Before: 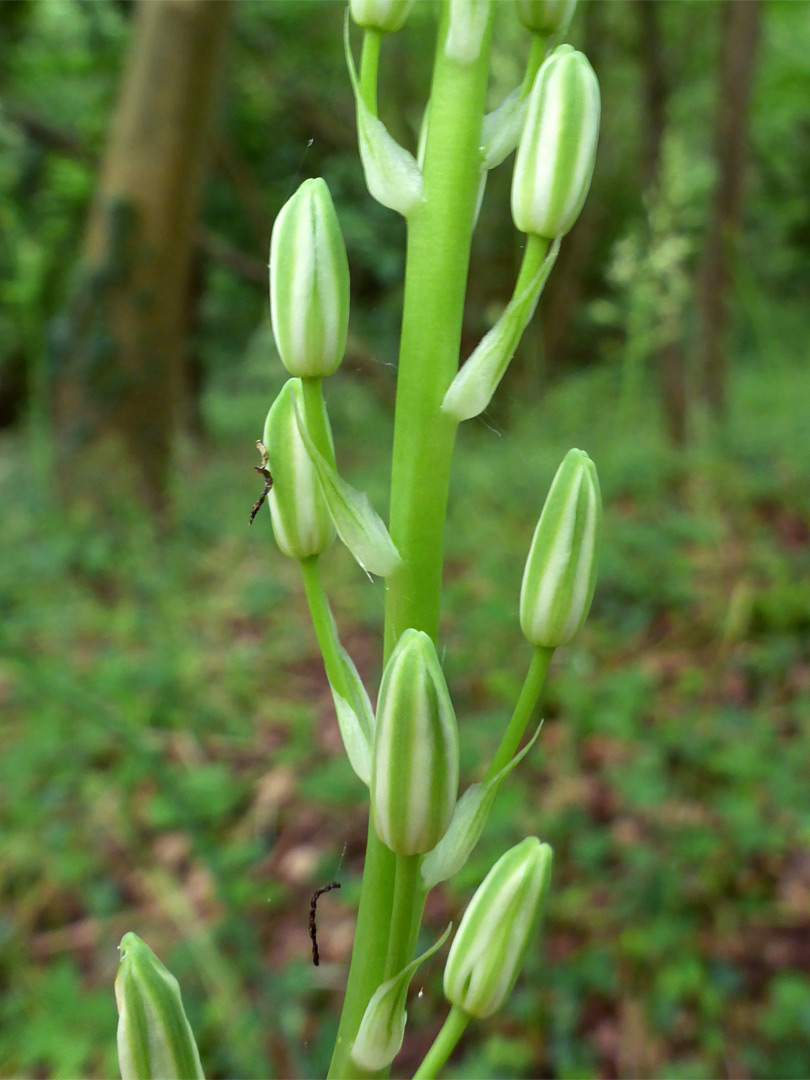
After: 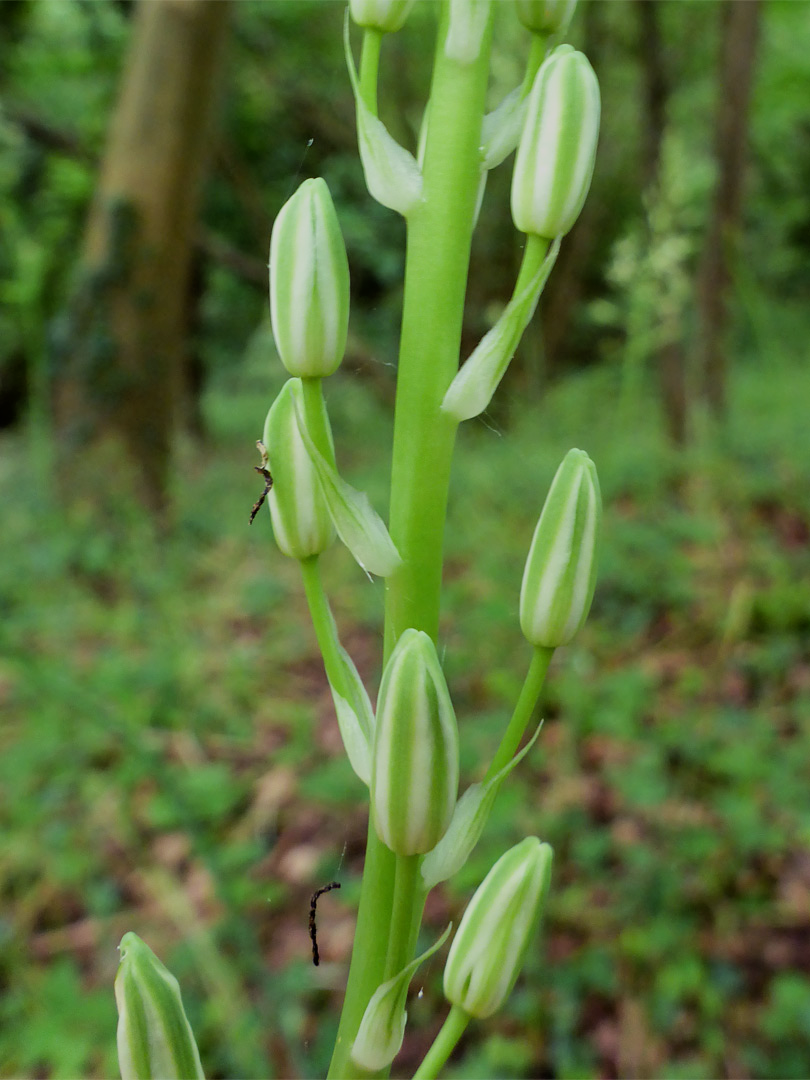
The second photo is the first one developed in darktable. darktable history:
filmic rgb: black relative exposure -7.65 EV, white relative exposure 4.56 EV, threshold 2.98 EV, hardness 3.61, enable highlight reconstruction true
